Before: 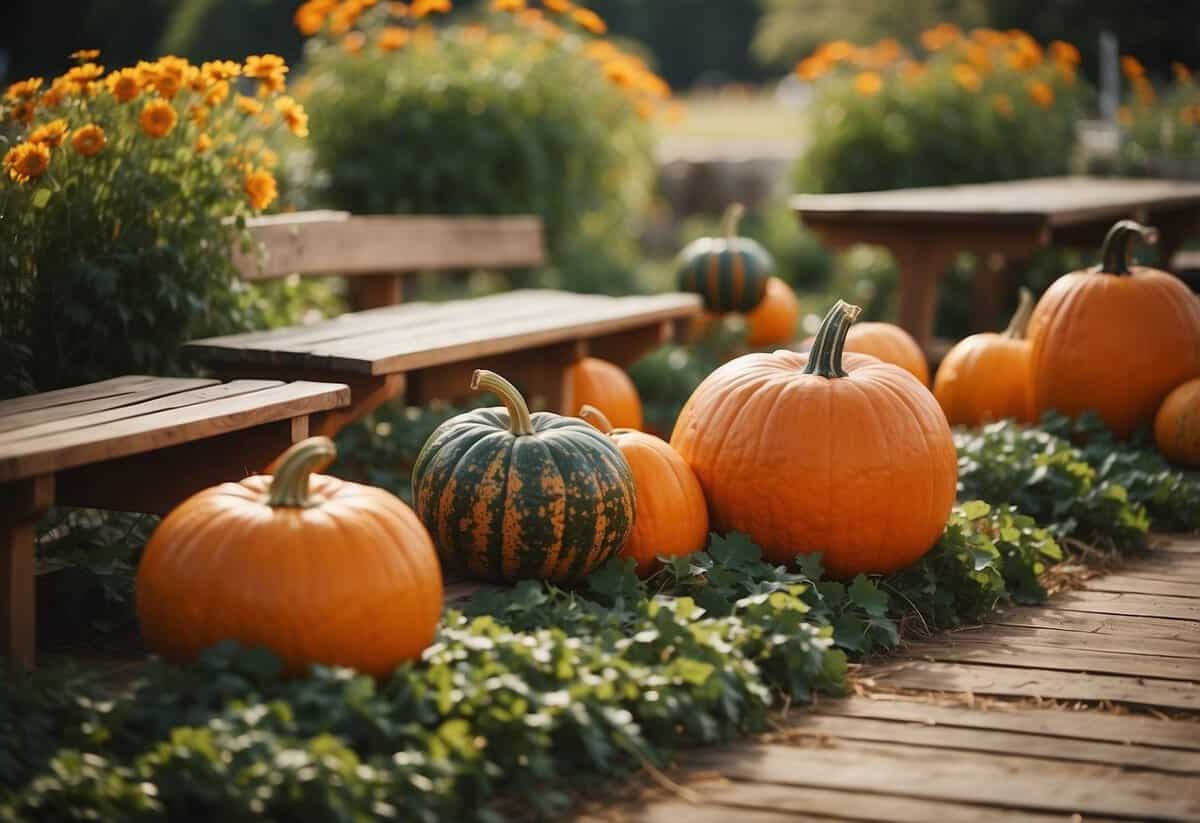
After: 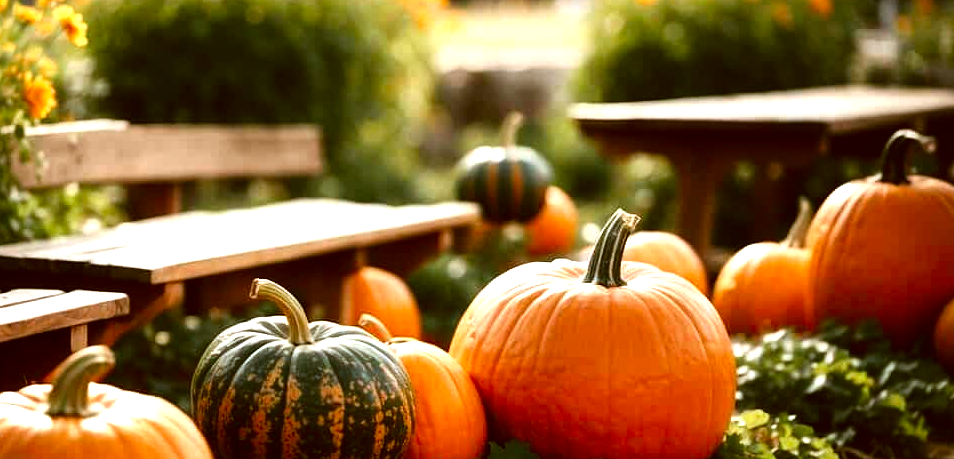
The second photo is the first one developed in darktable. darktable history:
tone equalizer: -8 EV -1.1 EV, -7 EV -1.05 EV, -6 EV -0.895 EV, -5 EV -0.589 EV, -3 EV 0.577 EV, -2 EV 0.838 EV, -1 EV 0.993 EV, +0 EV 1.08 EV, mask exposure compensation -0.497 EV
contrast brightness saturation: contrast 0.069, brightness -0.136, saturation 0.109
crop: left 18.42%, top 11.085%, right 2.033%, bottom 33.035%
color correction: highlights a* -0.5, highlights b* 0.181, shadows a* 4.96, shadows b* 20.06
